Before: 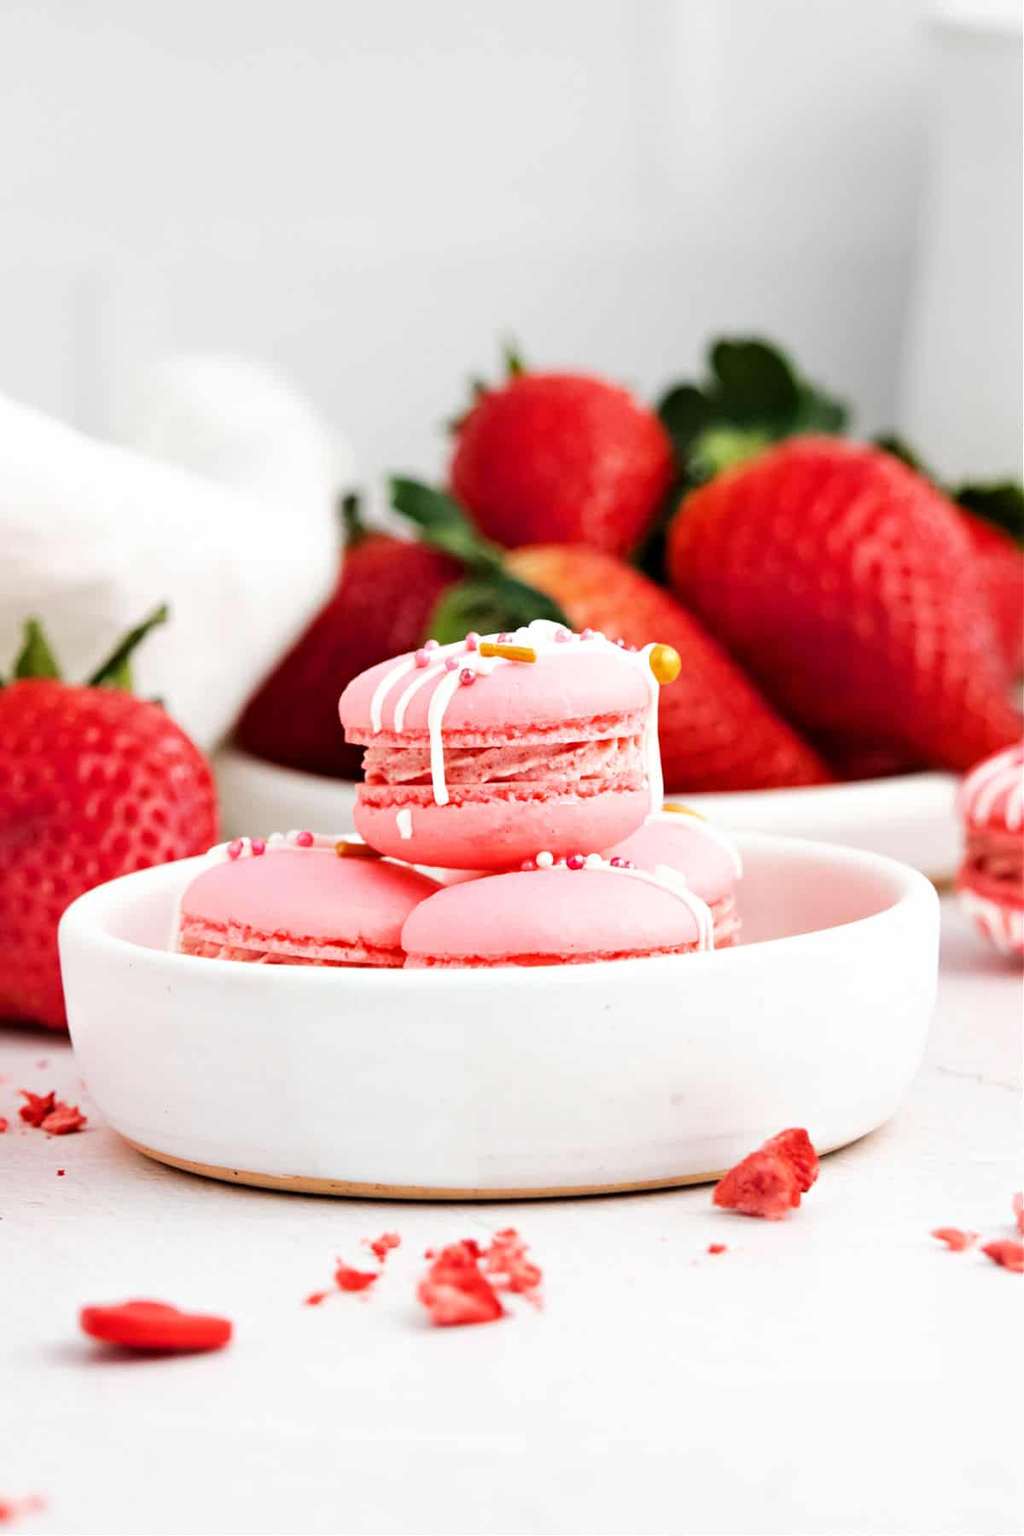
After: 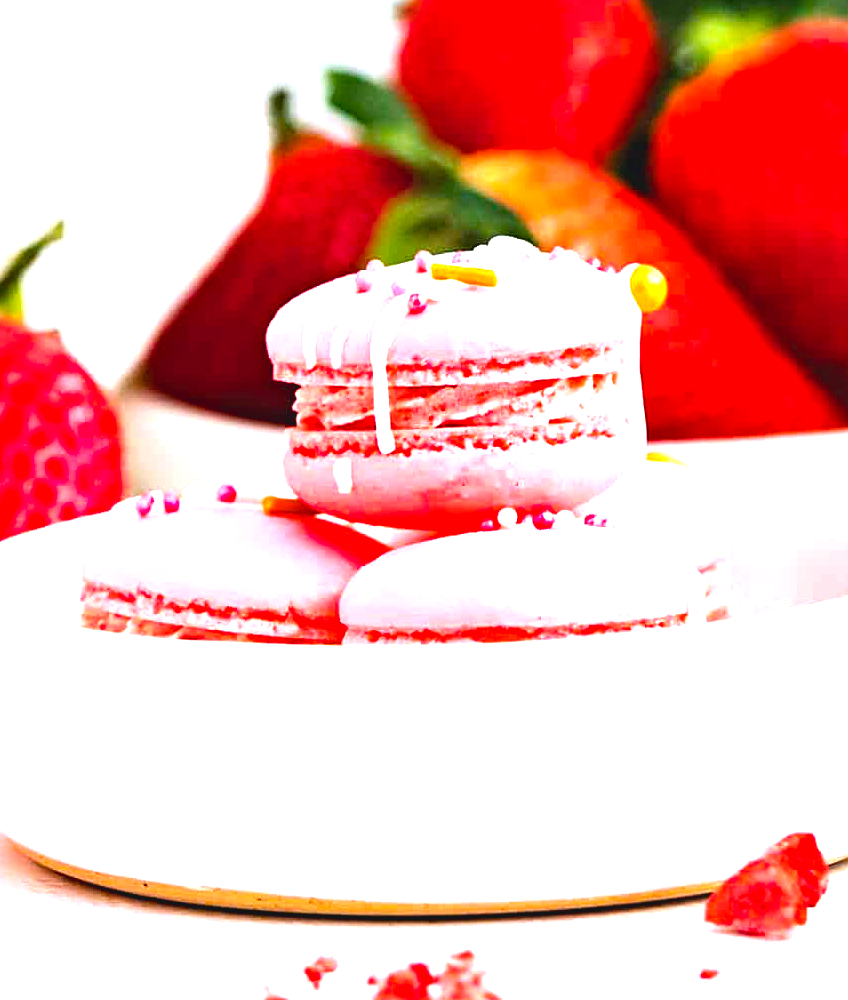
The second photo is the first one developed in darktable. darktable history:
haze removal: compatibility mode true, adaptive false
crop: left 10.997%, top 27.23%, right 18.305%, bottom 17.168%
exposure: black level correction 0, exposure 1.097 EV, compensate highlight preservation false
sharpen: on, module defaults
color balance rgb: global offset › luminance 0.734%, perceptual saturation grading › global saturation 29.962%, global vibrance 20.441%
color correction: highlights a* -0.716, highlights b* -9.33
